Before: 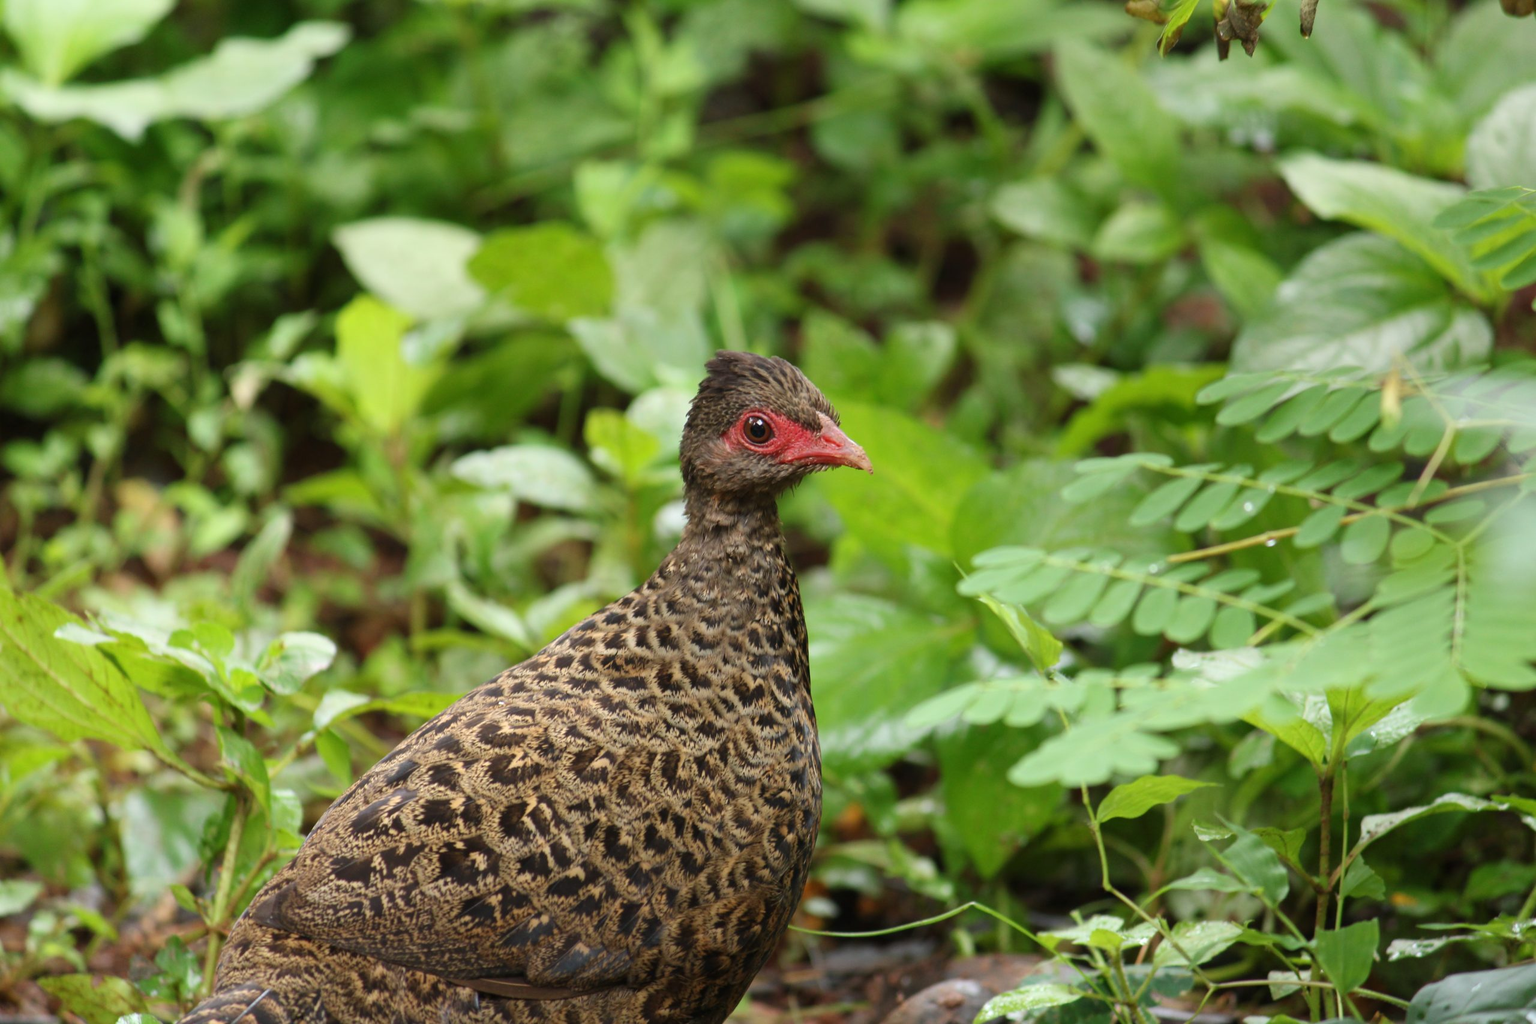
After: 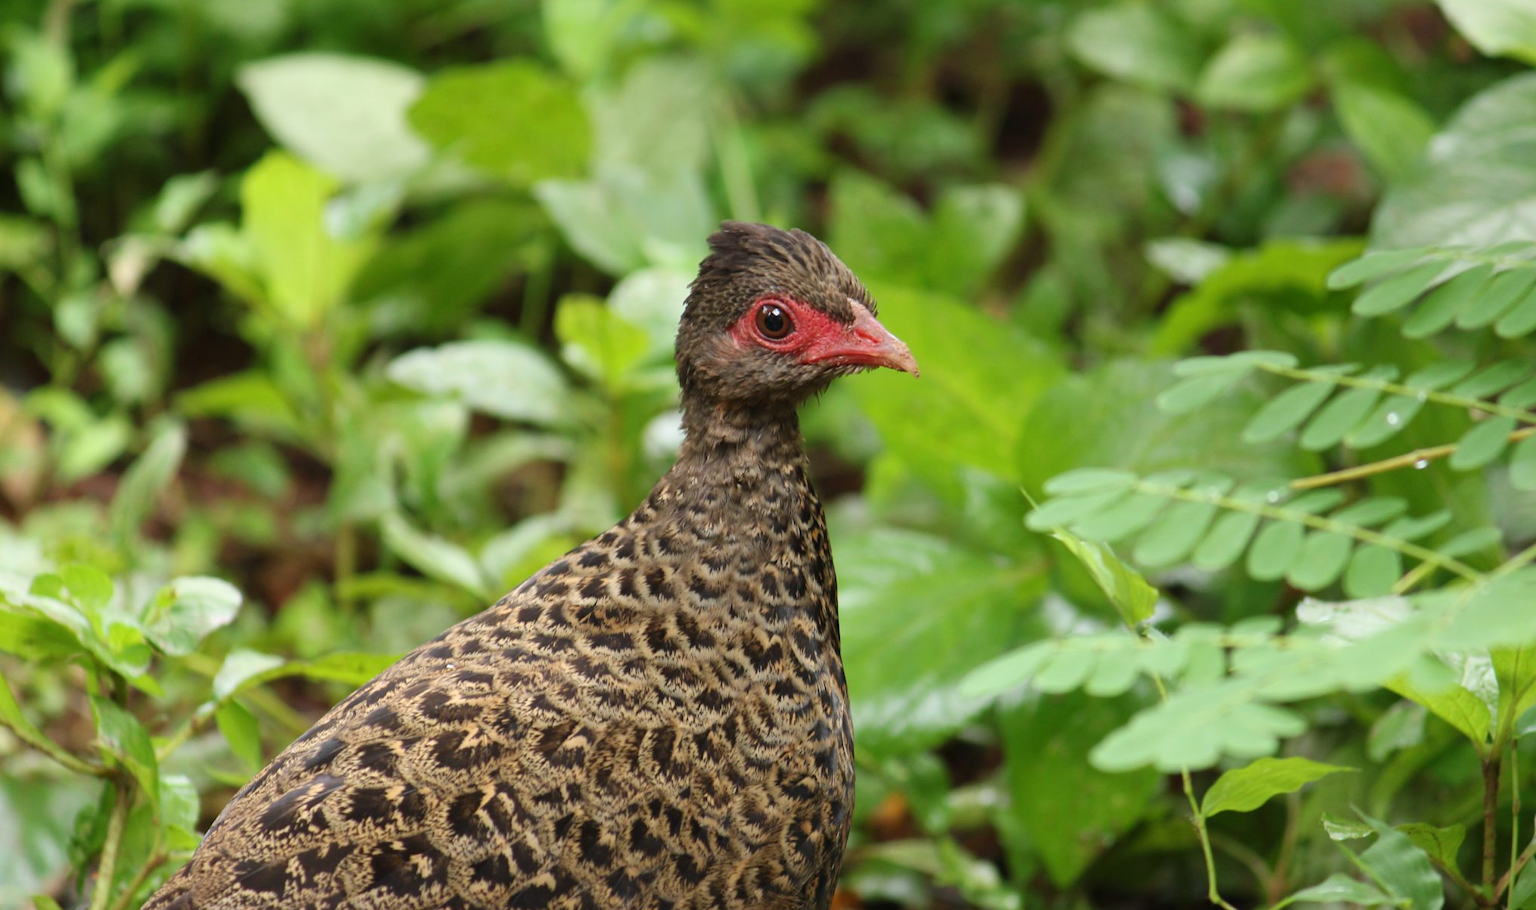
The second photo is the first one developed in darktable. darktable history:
crop: left 9.436%, top 17.15%, right 11.269%, bottom 12.323%
